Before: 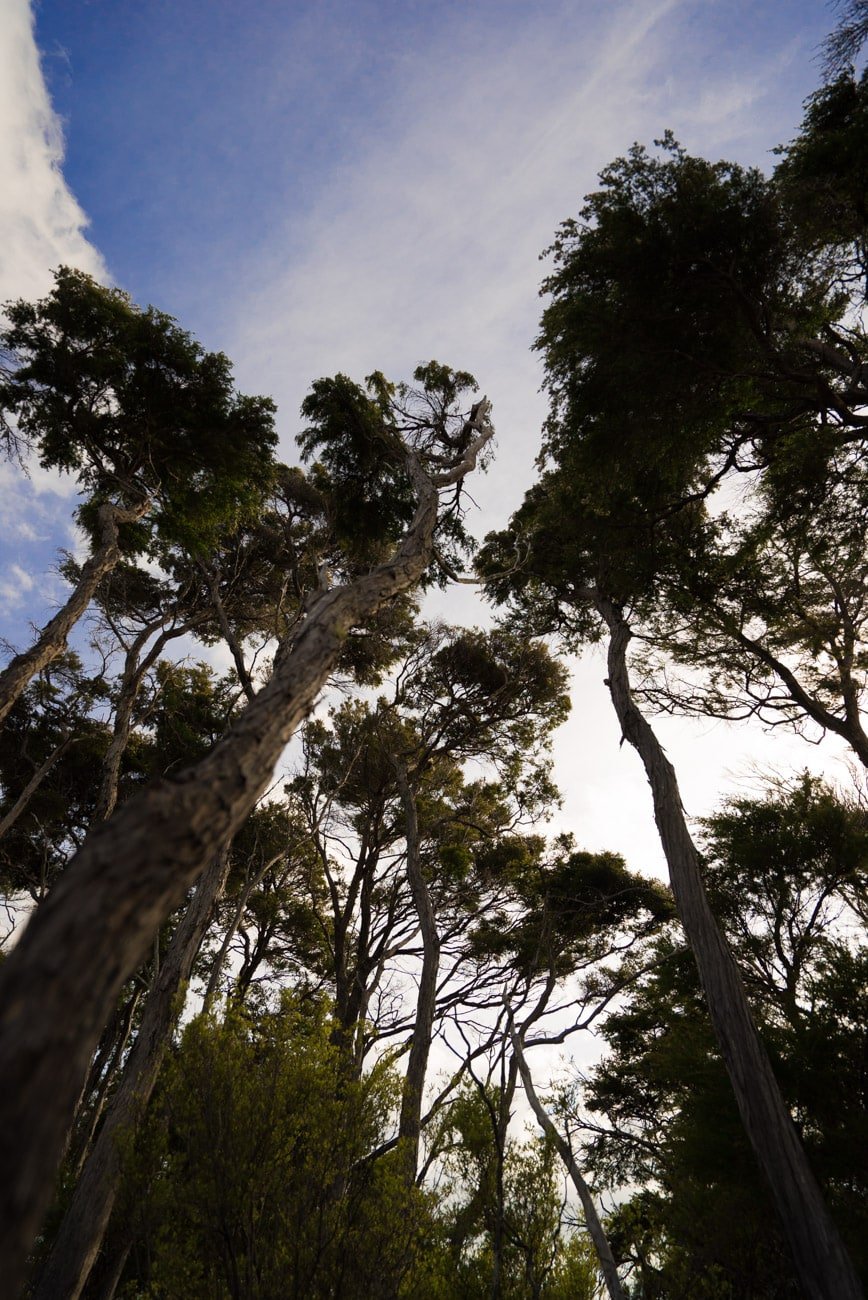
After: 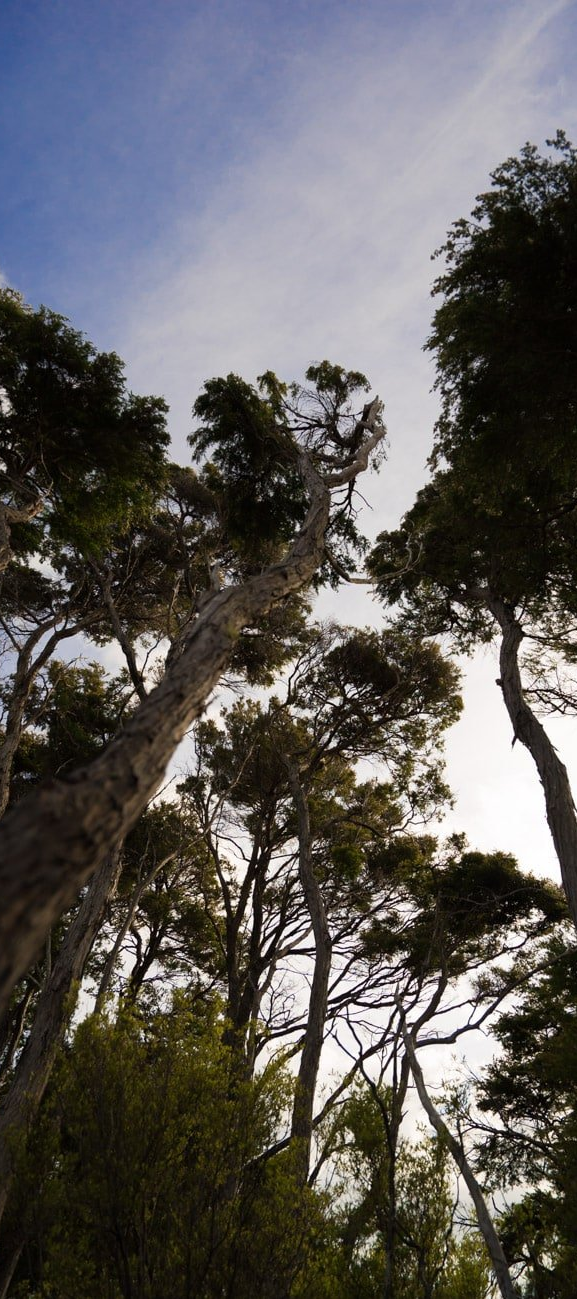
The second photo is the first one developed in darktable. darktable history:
crop and rotate: left 12.509%, right 20.945%
